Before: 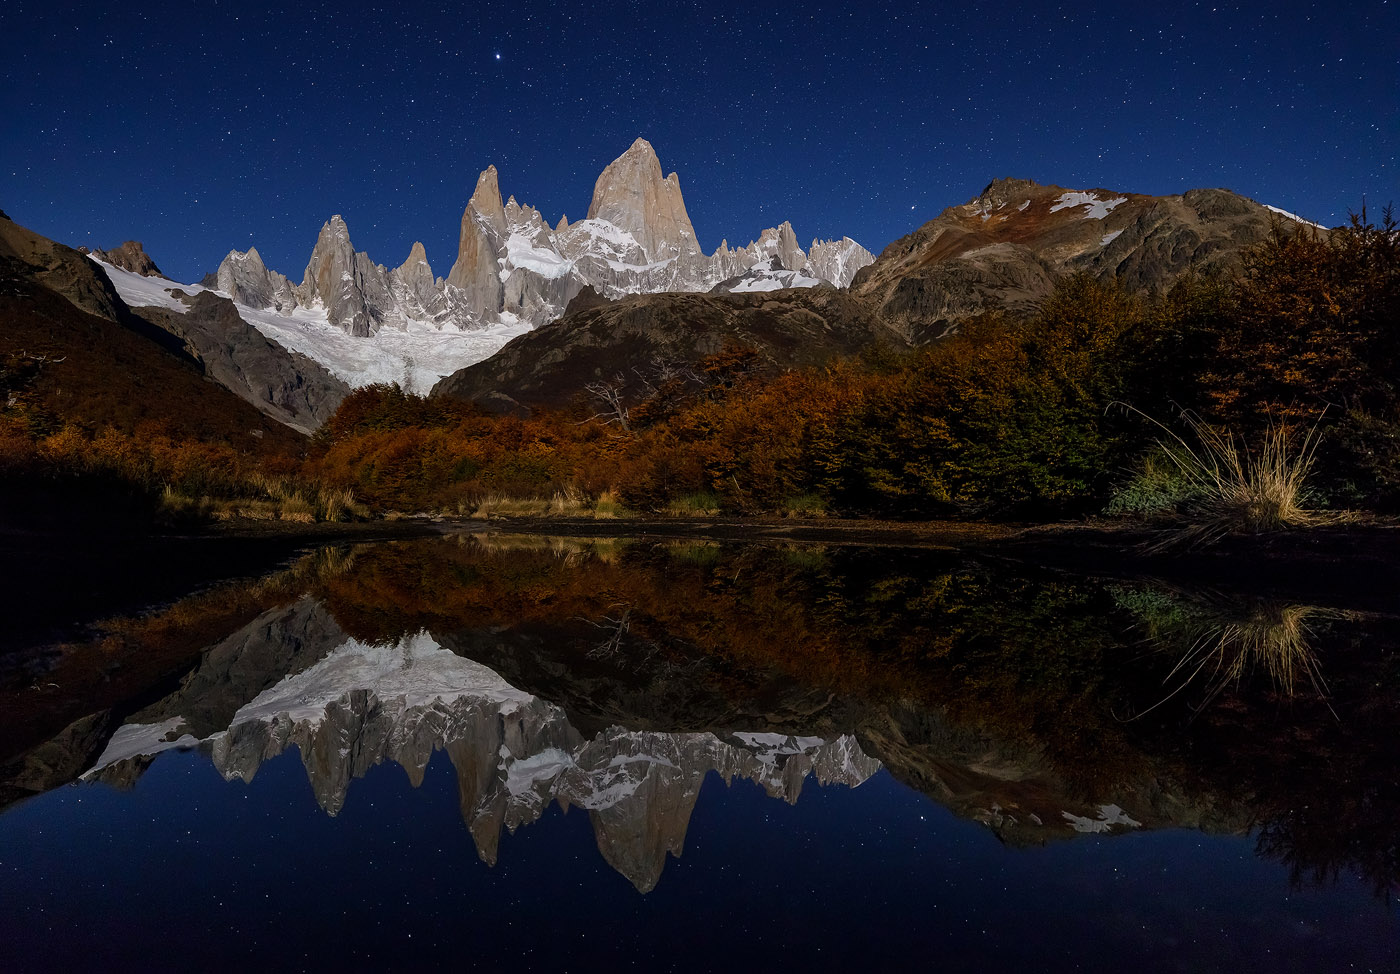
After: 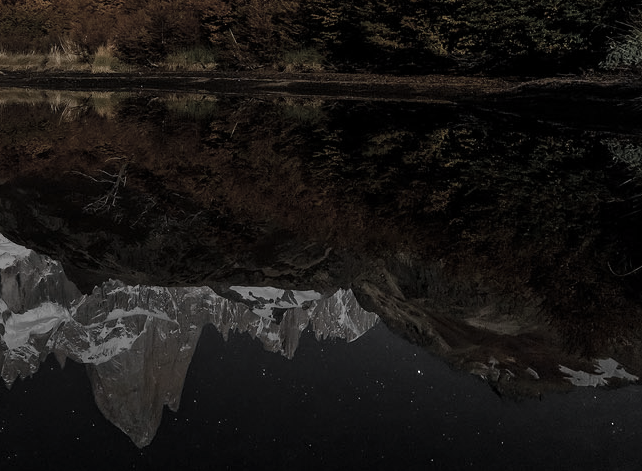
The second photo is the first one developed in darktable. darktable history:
color zones: curves: ch0 [(0, 0.613) (0.01, 0.613) (0.245, 0.448) (0.498, 0.529) (0.642, 0.665) (0.879, 0.777) (0.99, 0.613)]; ch1 [(0, 0.035) (0.121, 0.189) (0.259, 0.197) (0.415, 0.061) (0.589, 0.022) (0.732, 0.022) (0.857, 0.026) (0.991, 0.053)]
fill light: exposure -0.73 EV, center 0.69, width 2.2
crop: left 35.976%, top 45.819%, right 18.162%, bottom 5.807%
